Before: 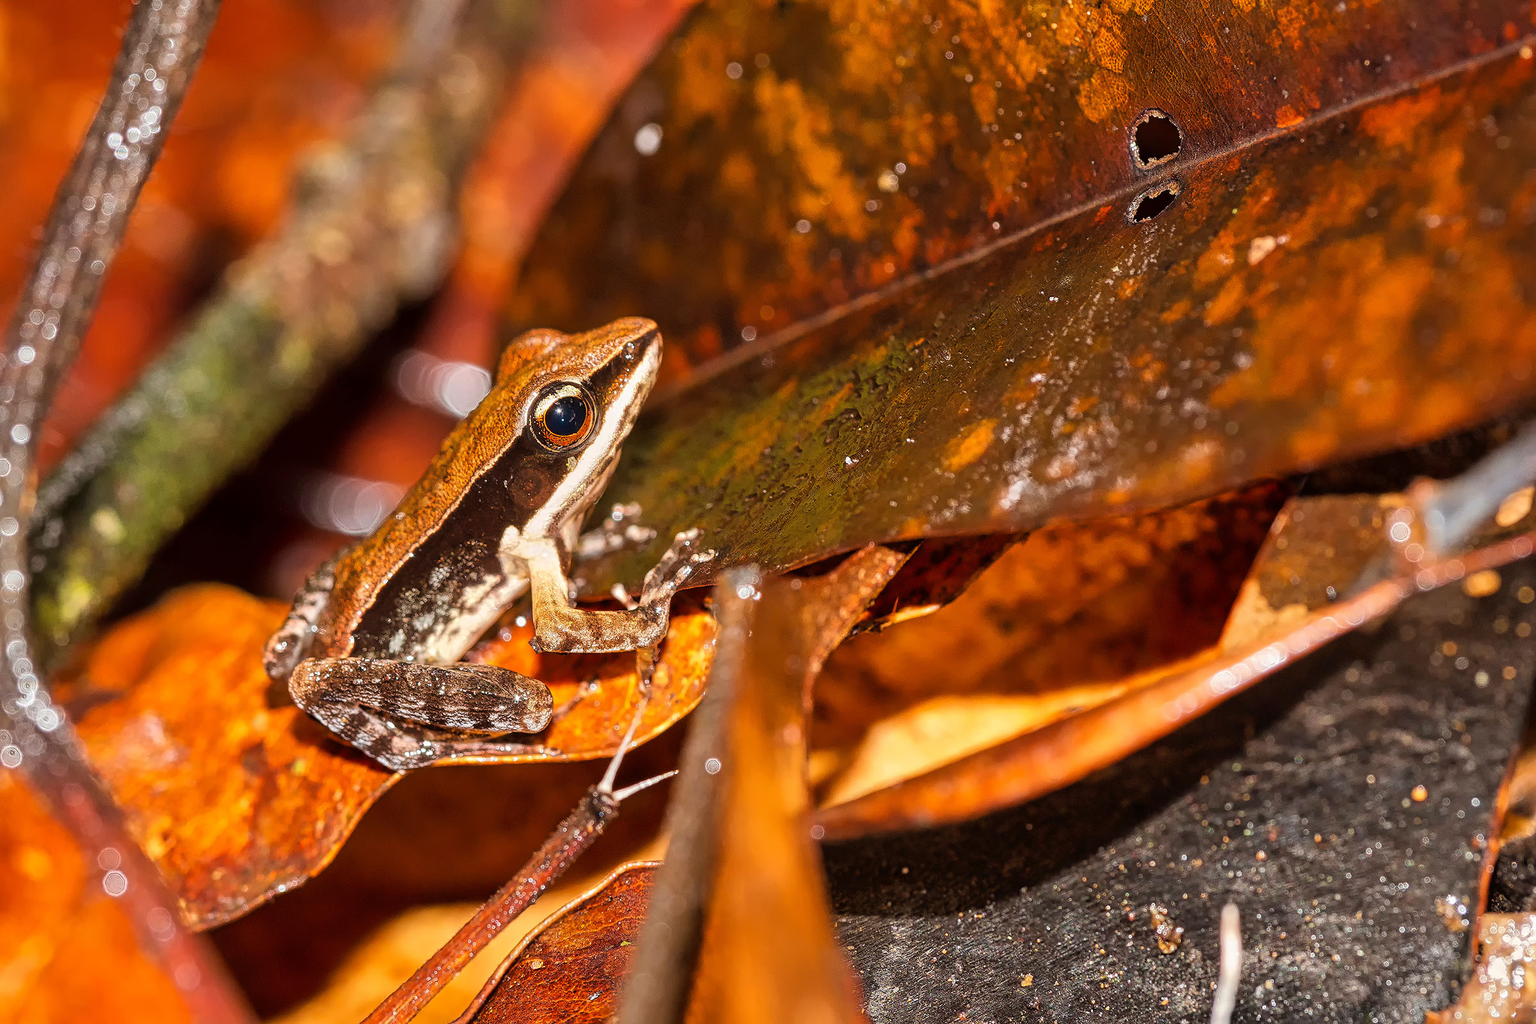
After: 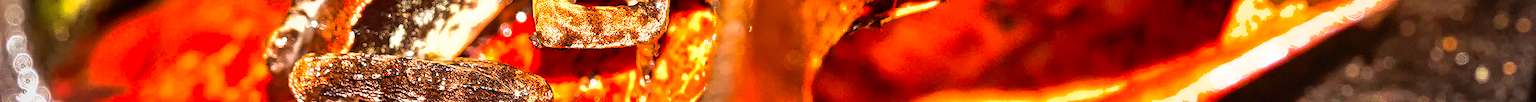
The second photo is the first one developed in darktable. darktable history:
vignetting: on, module defaults
crop and rotate: top 59.084%, bottom 30.916%
tone equalizer: -8 EV -1.08 EV, -7 EV -1.01 EV, -6 EV -0.867 EV, -5 EV -0.578 EV, -3 EV 0.578 EV, -2 EV 0.867 EV, -1 EV 1.01 EV, +0 EV 1.08 EV, edges refinement/feathering 500, mask exposure compensation -1.57 EV, preserve details no
shadows and highlights: on, module defaults
contrast brightness saturation: saturation 0.5
